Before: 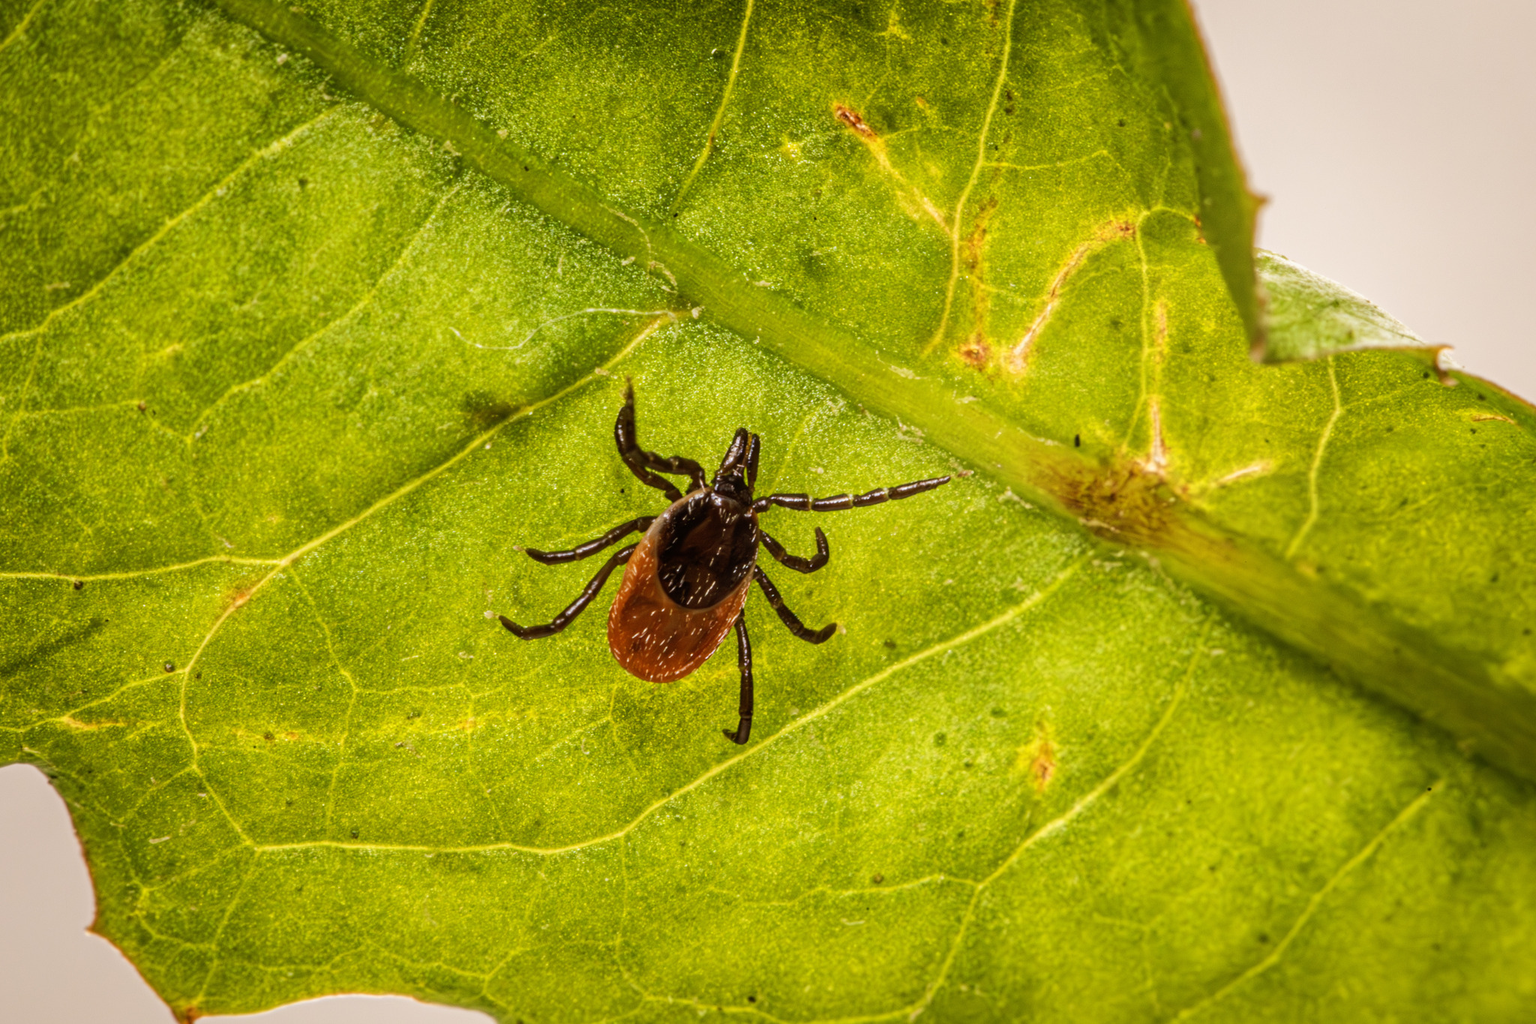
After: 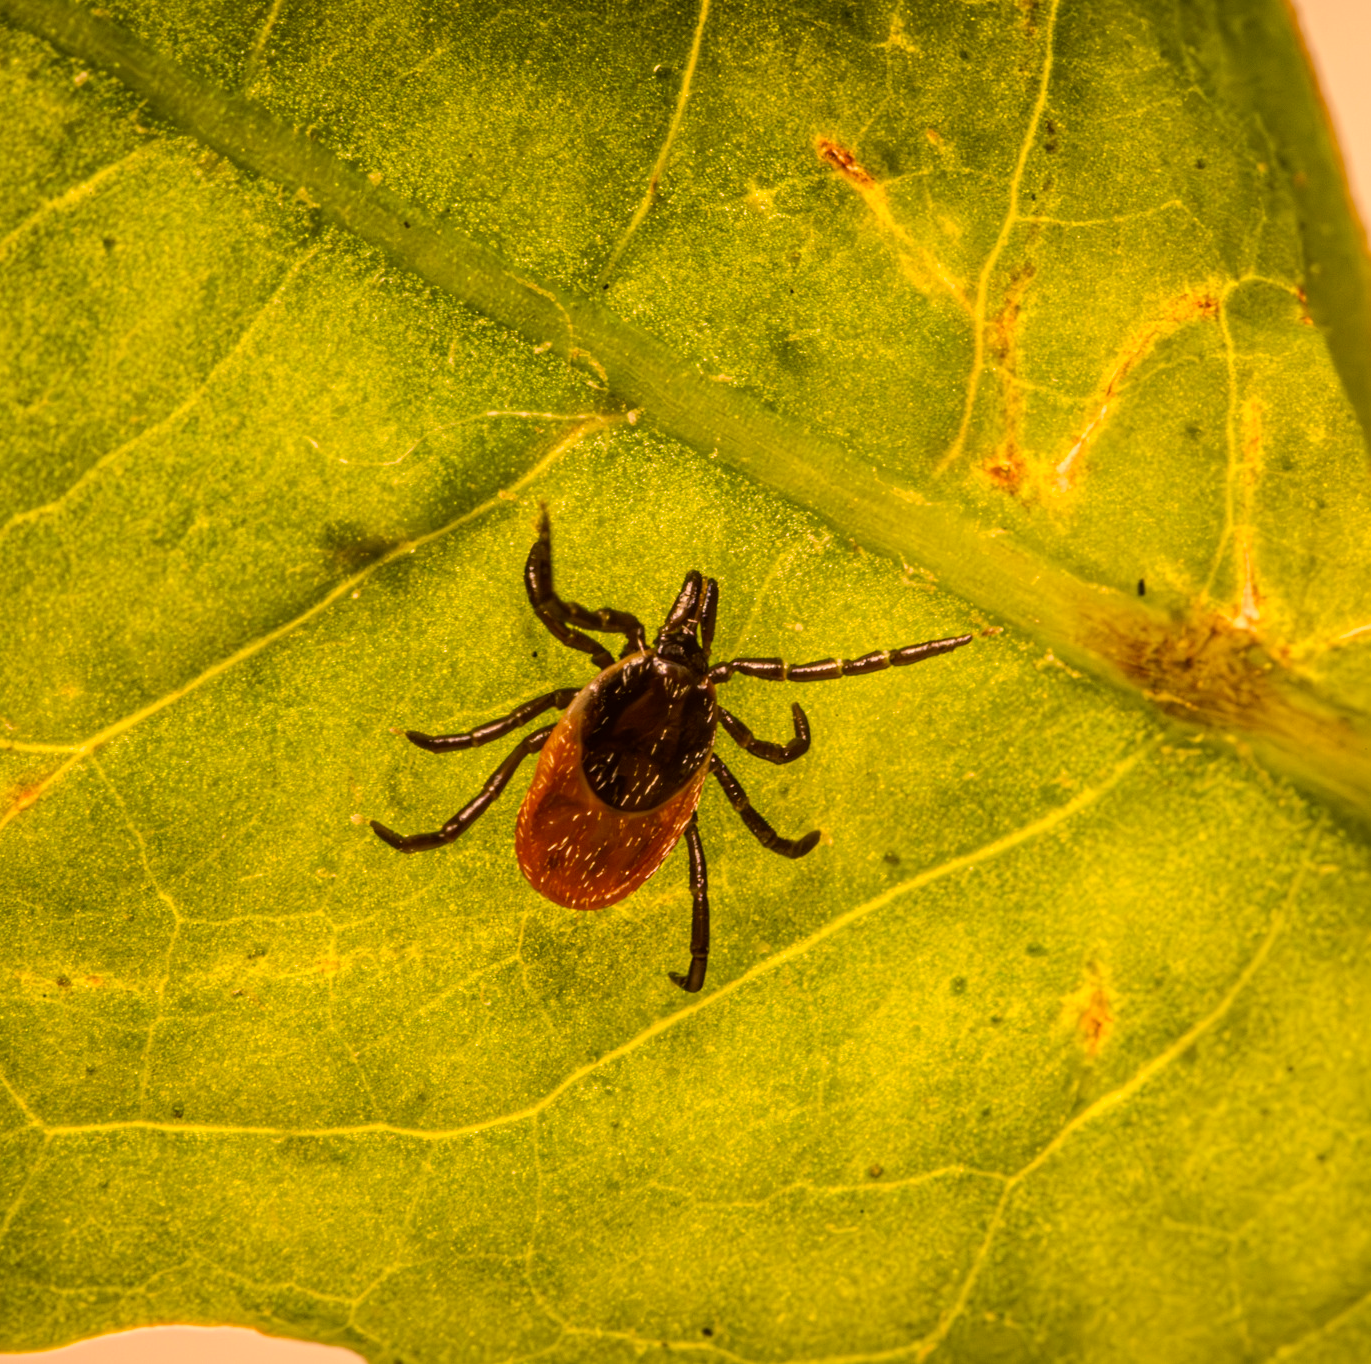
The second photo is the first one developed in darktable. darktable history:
color correction: highlights a* 18.59, highlights b* 35.69, shadows a* 1.01, shadows b* 6.63, saturation 1.01
crop and rotate: left 14.434%, right 18.605%
